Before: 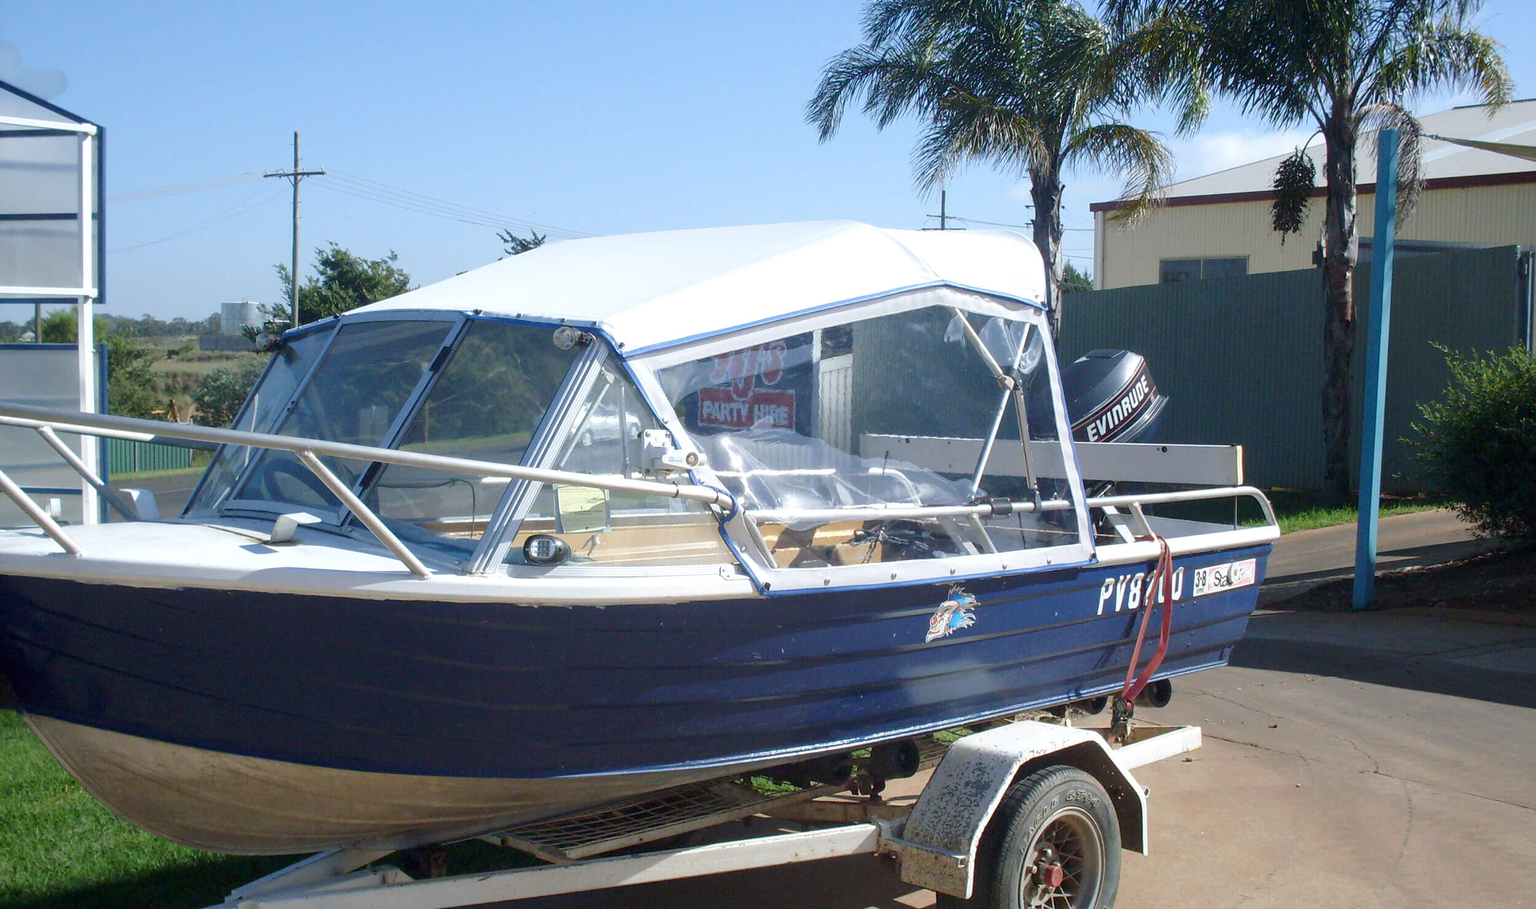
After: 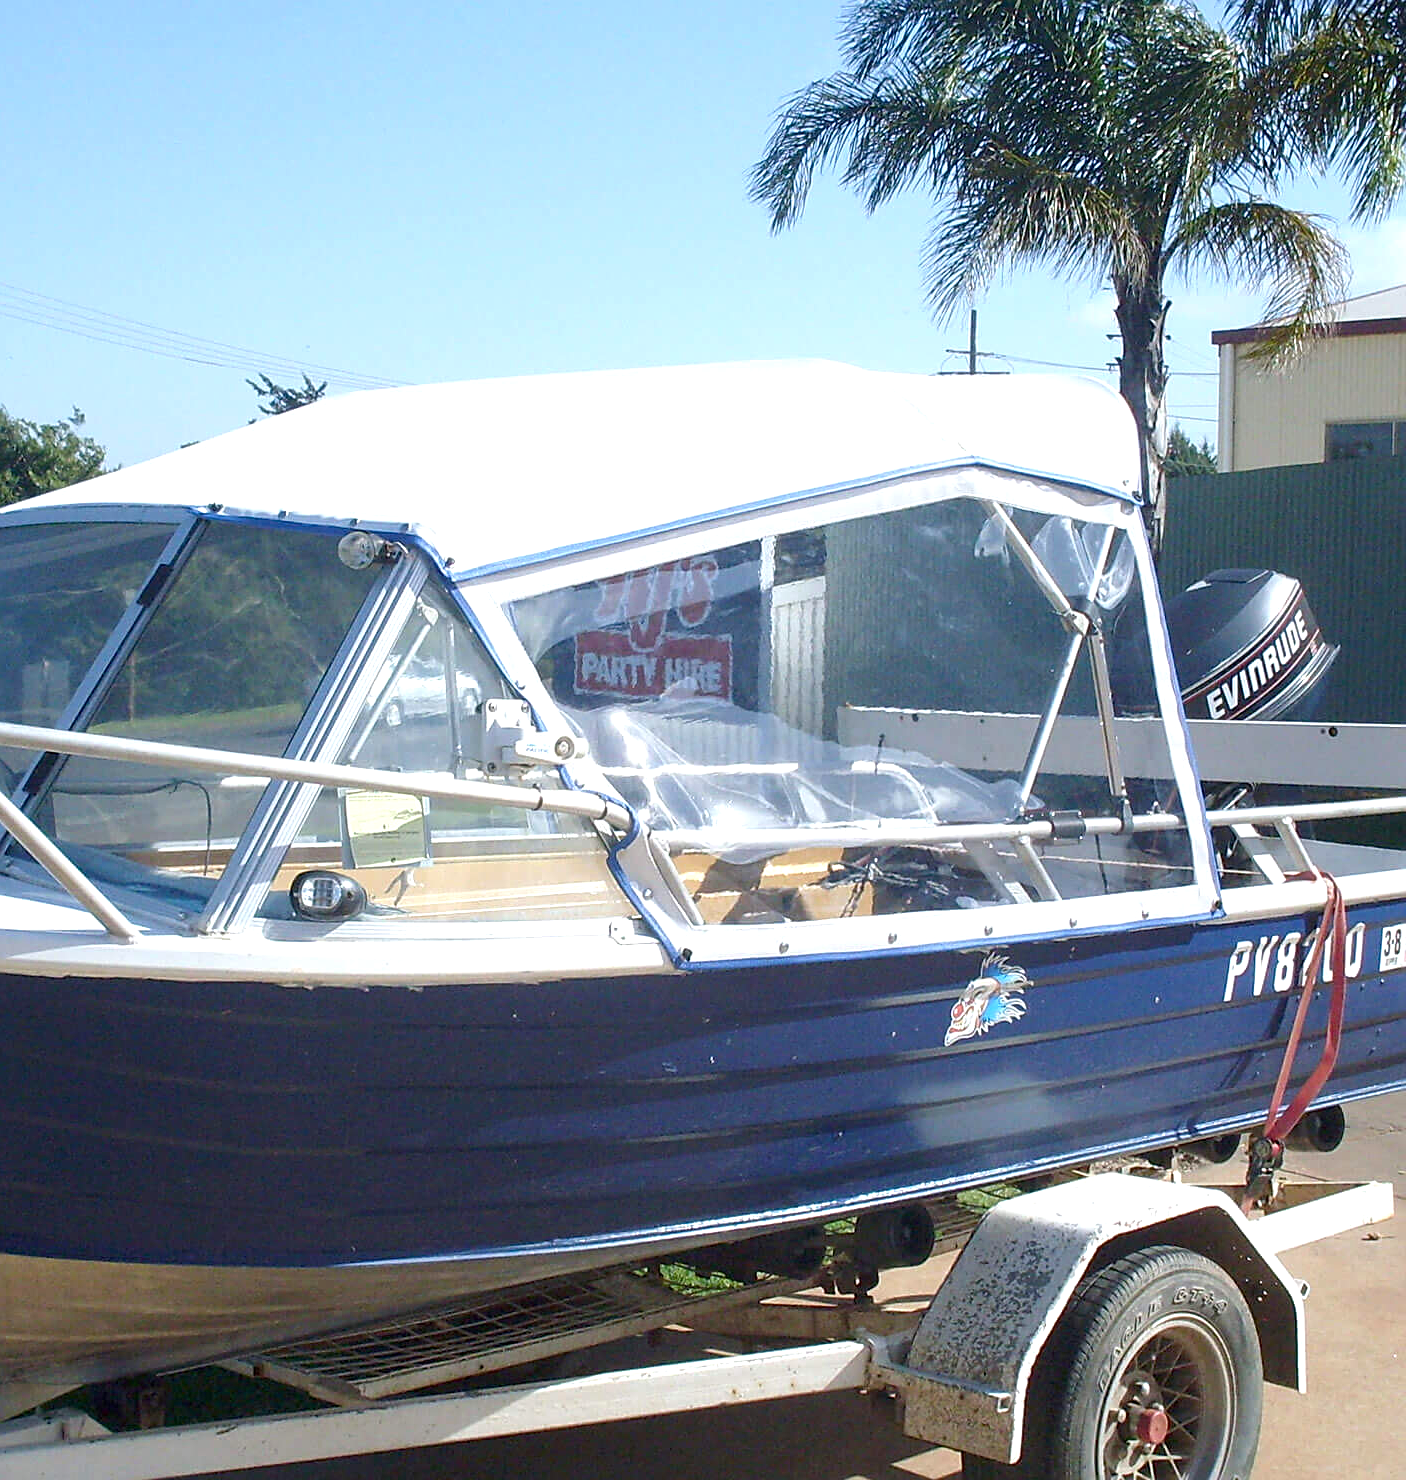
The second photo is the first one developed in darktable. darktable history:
sharpen: on, module defaults
crop and rotate: left 22.516%, right 21.234%
exposure: exposure 0.375 EV, compensate highlight preservation false
